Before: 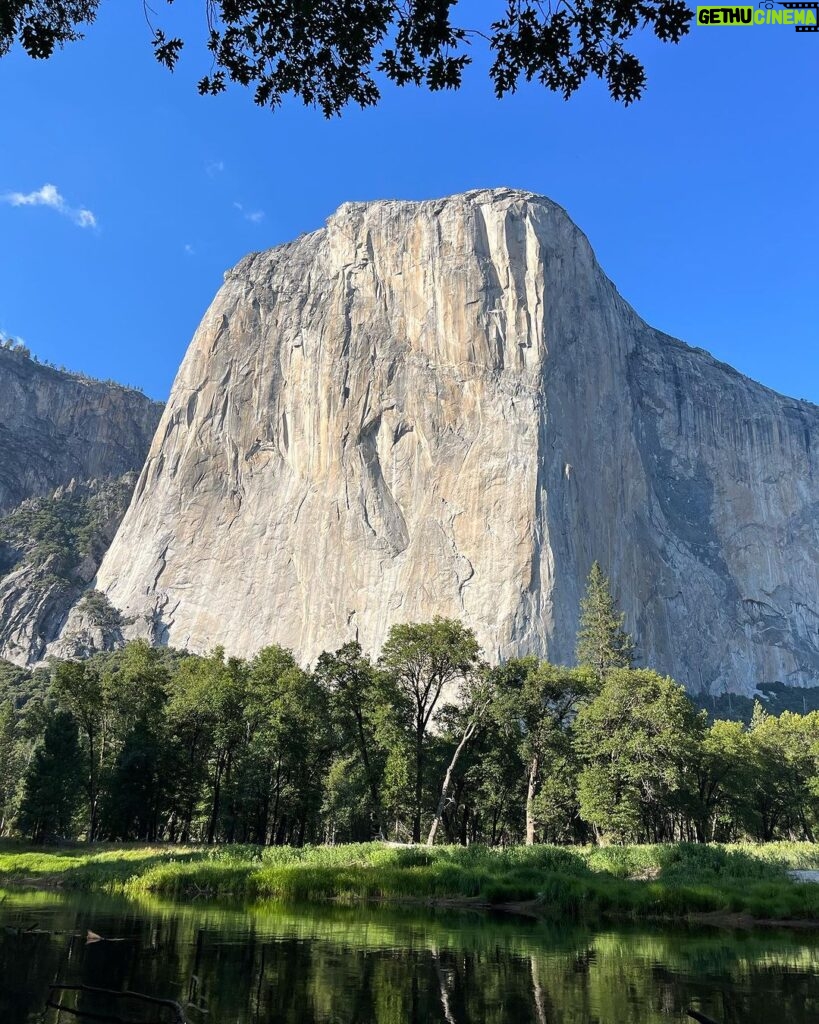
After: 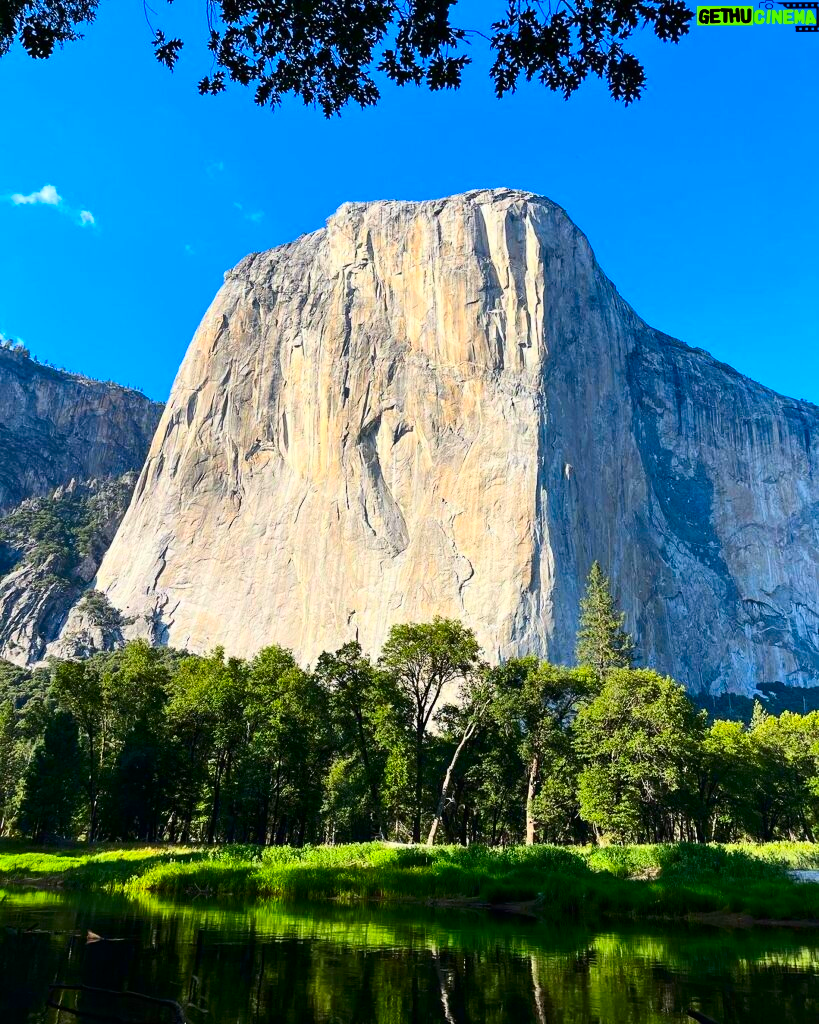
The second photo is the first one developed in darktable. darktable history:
contrast brightness saturation: contrast 0.262, brightness 0.016, saturation 0.851
